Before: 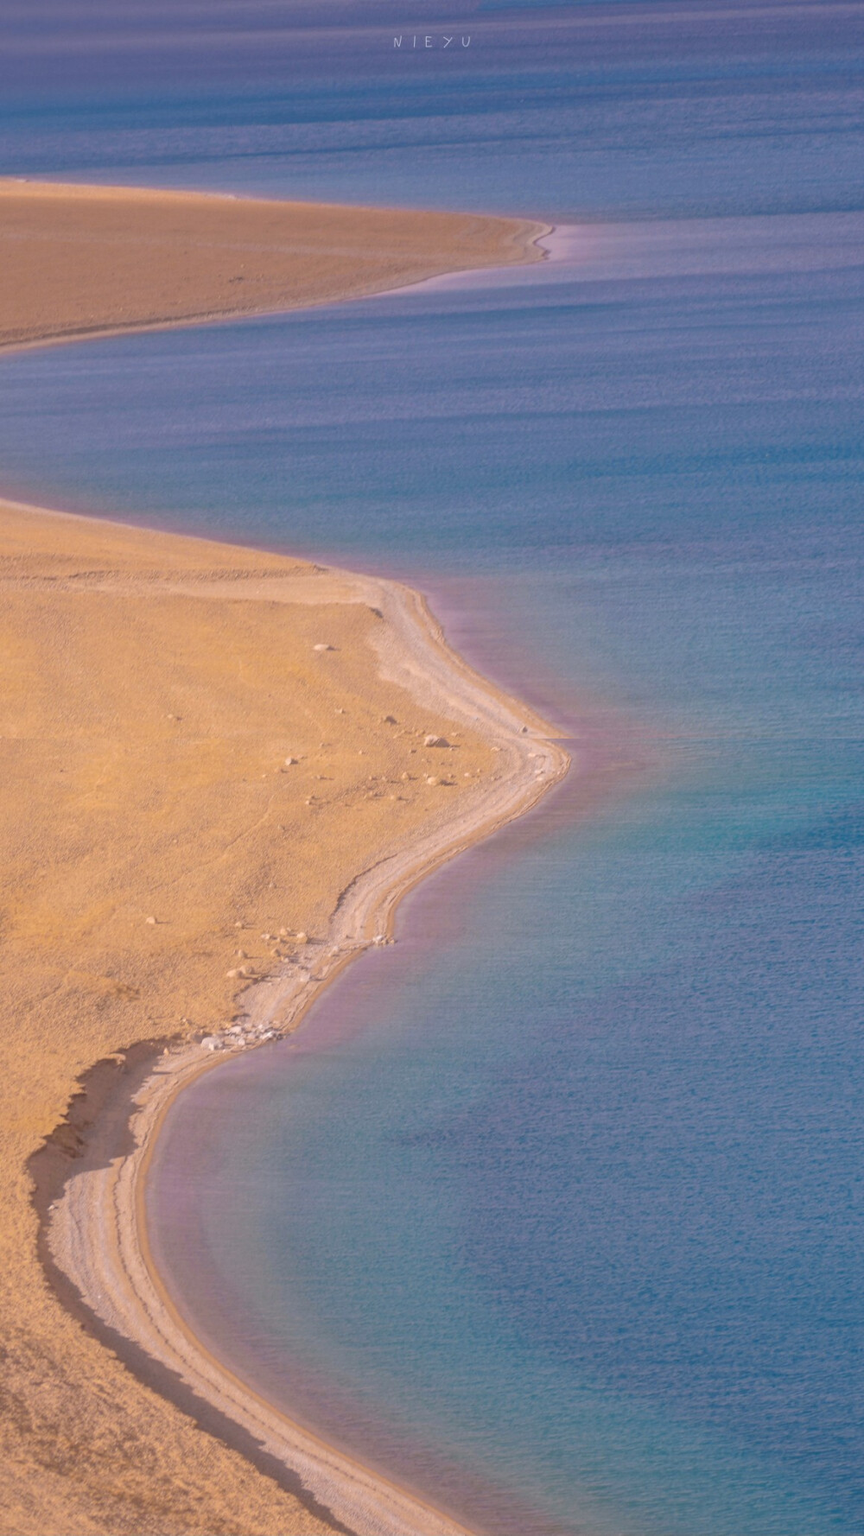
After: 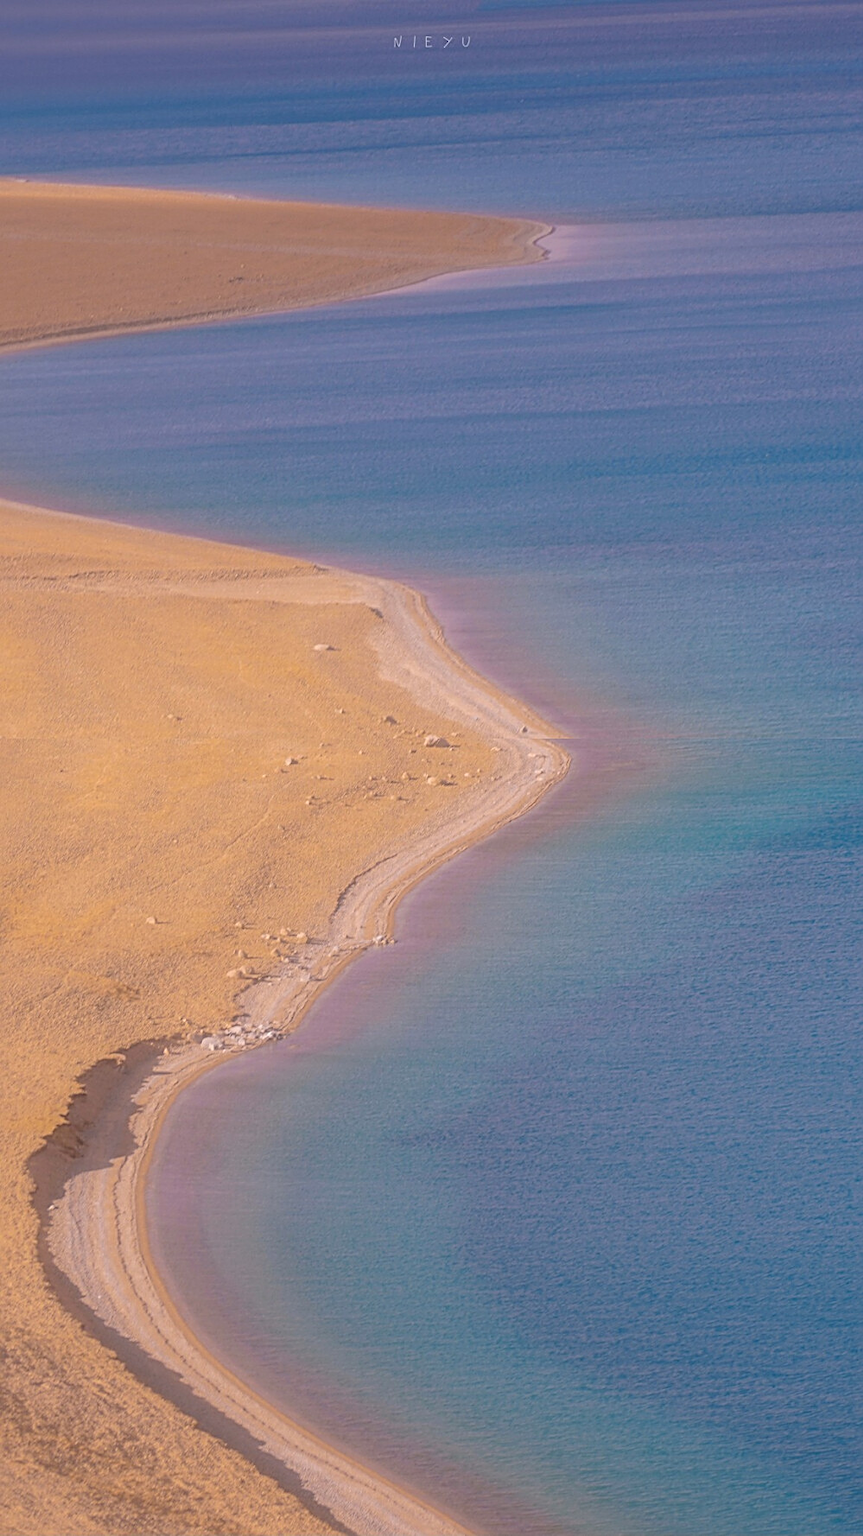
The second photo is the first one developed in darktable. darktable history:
sharpen: on, module defaults
contrast equalizer: y [[0.5, 0.496, 0.435, 0.435, 0.496, 0.5], [0.5 ×6], [0.5 ×6], [0 ×6], [0 ×6]]
